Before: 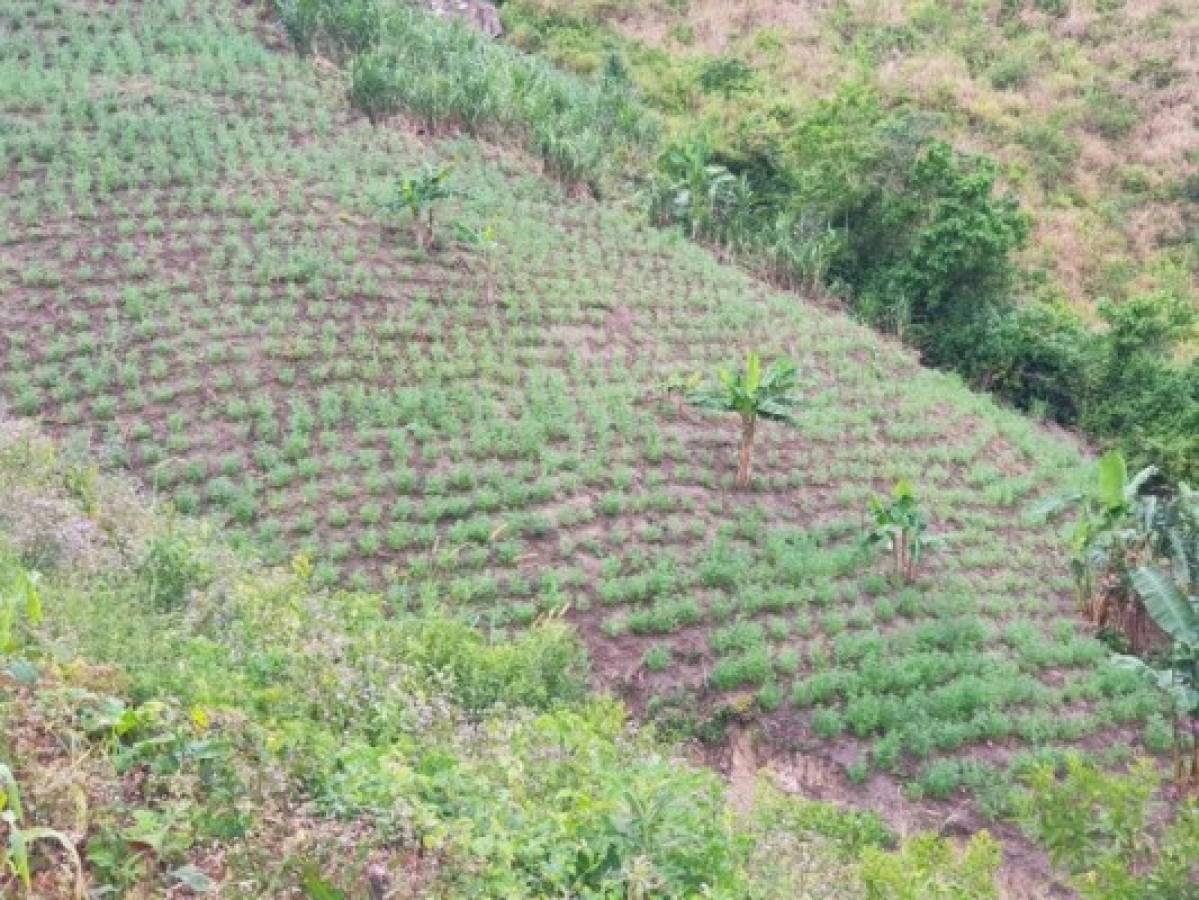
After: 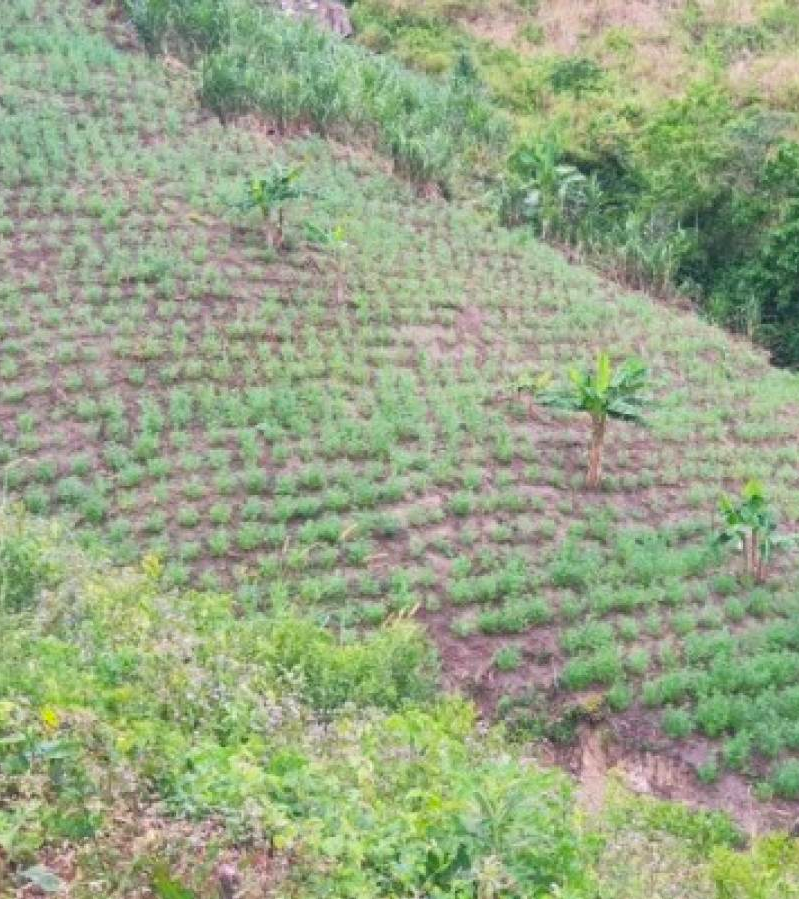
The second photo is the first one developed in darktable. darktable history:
crop and rotate: left 12.592%, right 20.76%
contrast brightness saturation: contrast 0.035, saturation 0.153
